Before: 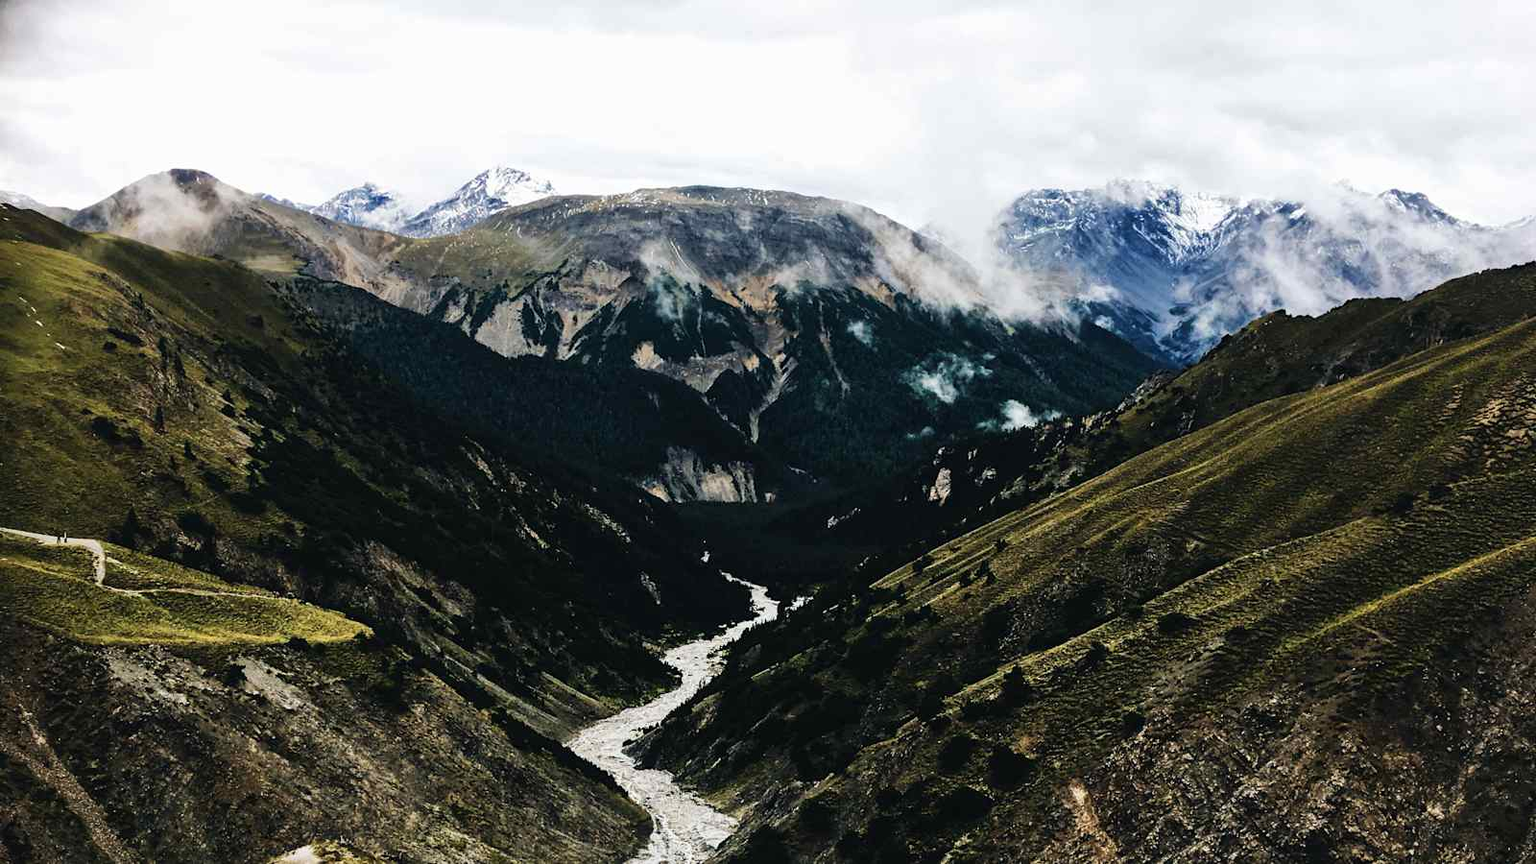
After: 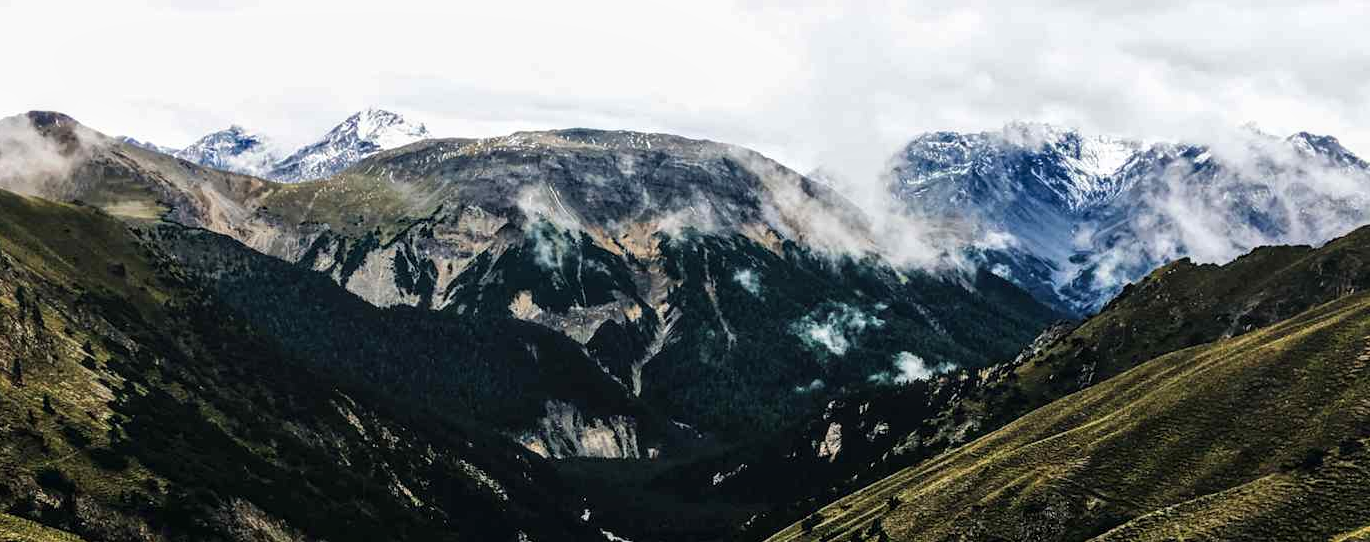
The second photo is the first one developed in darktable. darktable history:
crop and rotate: left 9.336%, top 7.245%, right 4.984%, bottom 32.524%
local contrast: detail 130%
